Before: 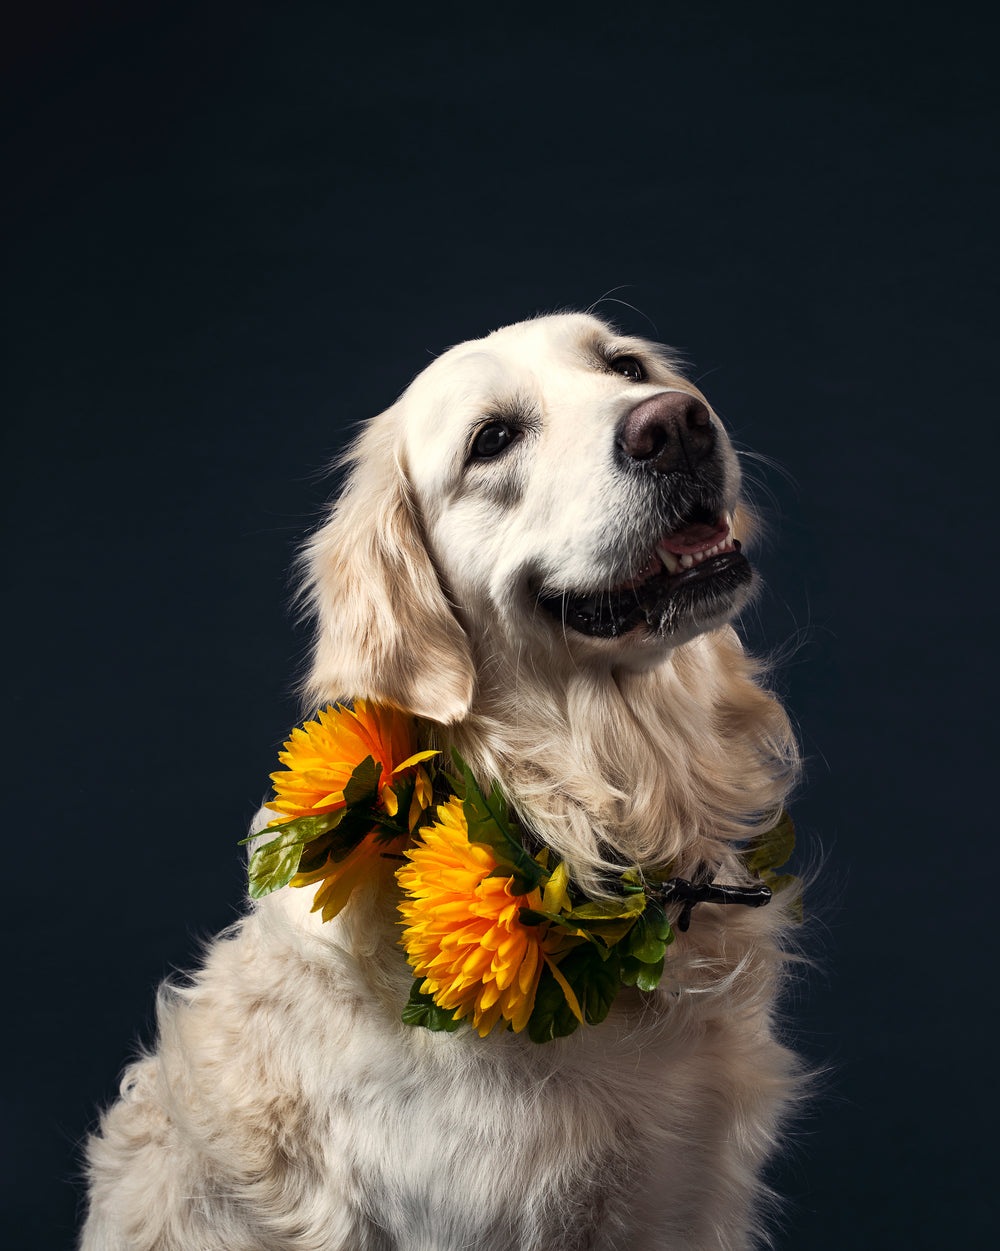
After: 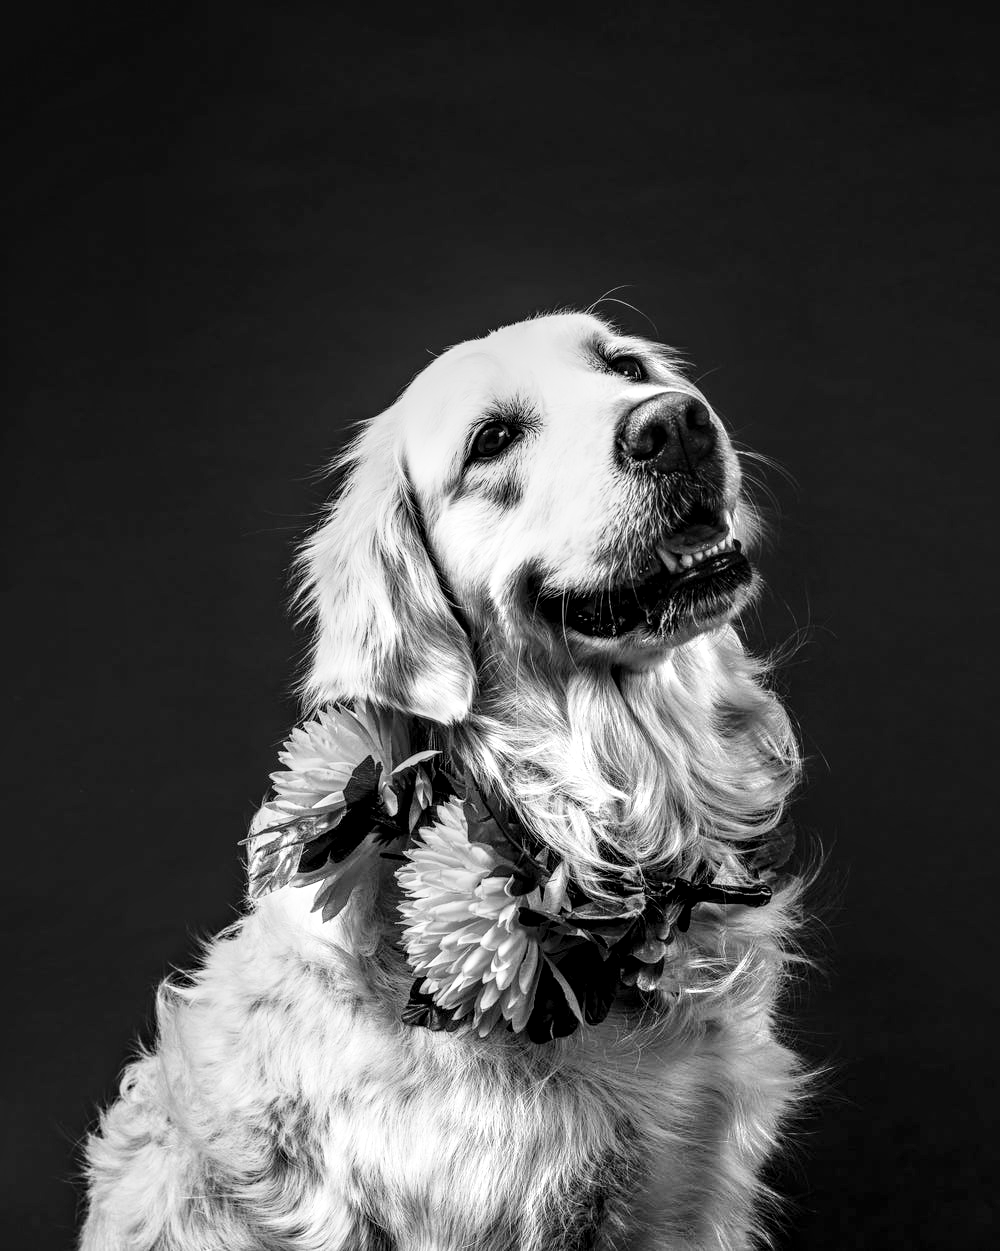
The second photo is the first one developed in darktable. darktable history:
local contrast: highlights 12%, shadows 38%, detail 183%, midtone range 0.471
monochrome: on, module defaults
base curve: curves: ch0 [(0, 0) (0.028, 0.03) (0.121, 0.232) (0.46, 0.748) (0.859, 0.968) (1, 1)], preserve colors none
